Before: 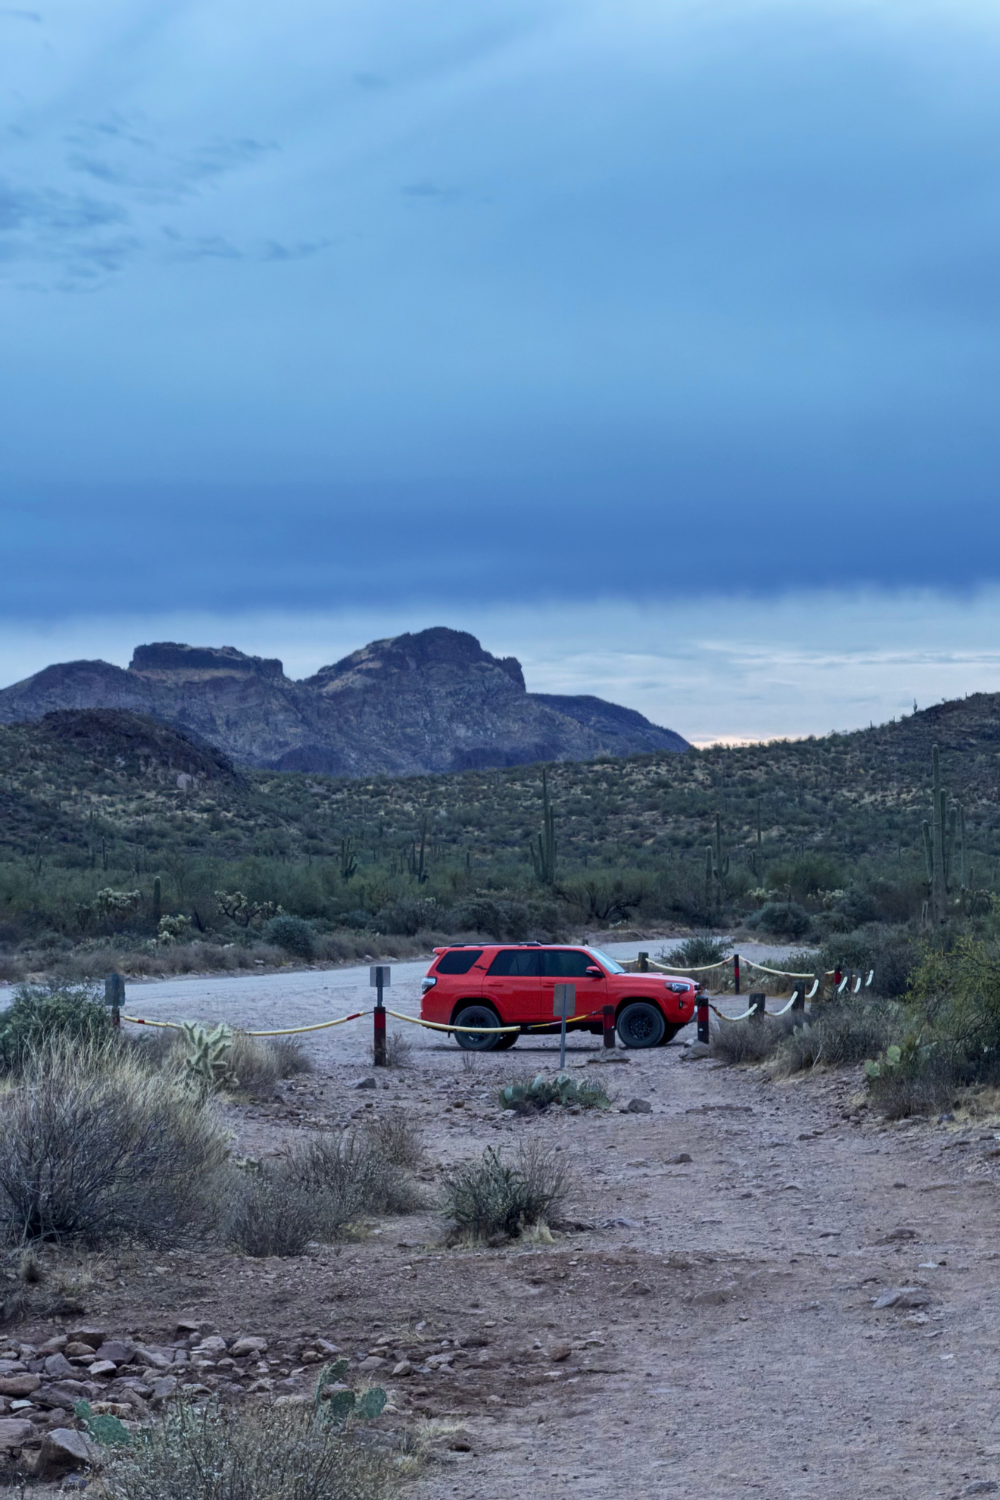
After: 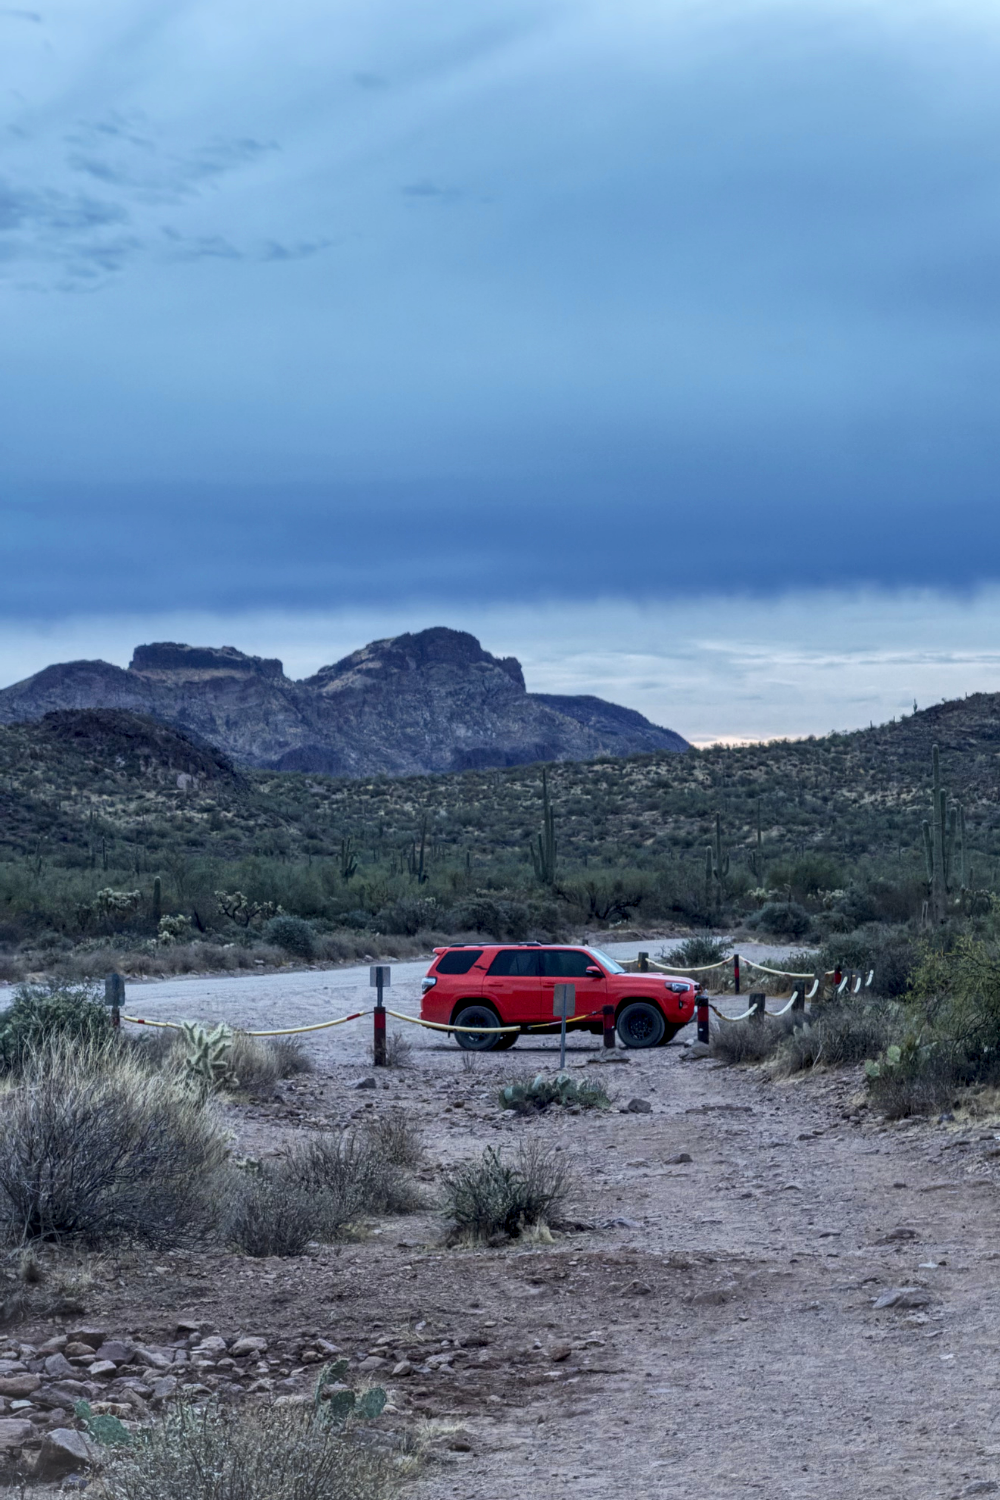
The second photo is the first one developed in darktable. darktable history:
local contrast: detail 130%
color balance rgb: perceptual saturation grading › global saturation 1.083%, perceptual saturation grading › highlights -1.804%, perceptual saturation grading › mid-tones 4.428%, perceptual saturation grading › shadows 7.125%, global vibrance -22.815%
vignetting: brightness 0.037, saturation 0.002
